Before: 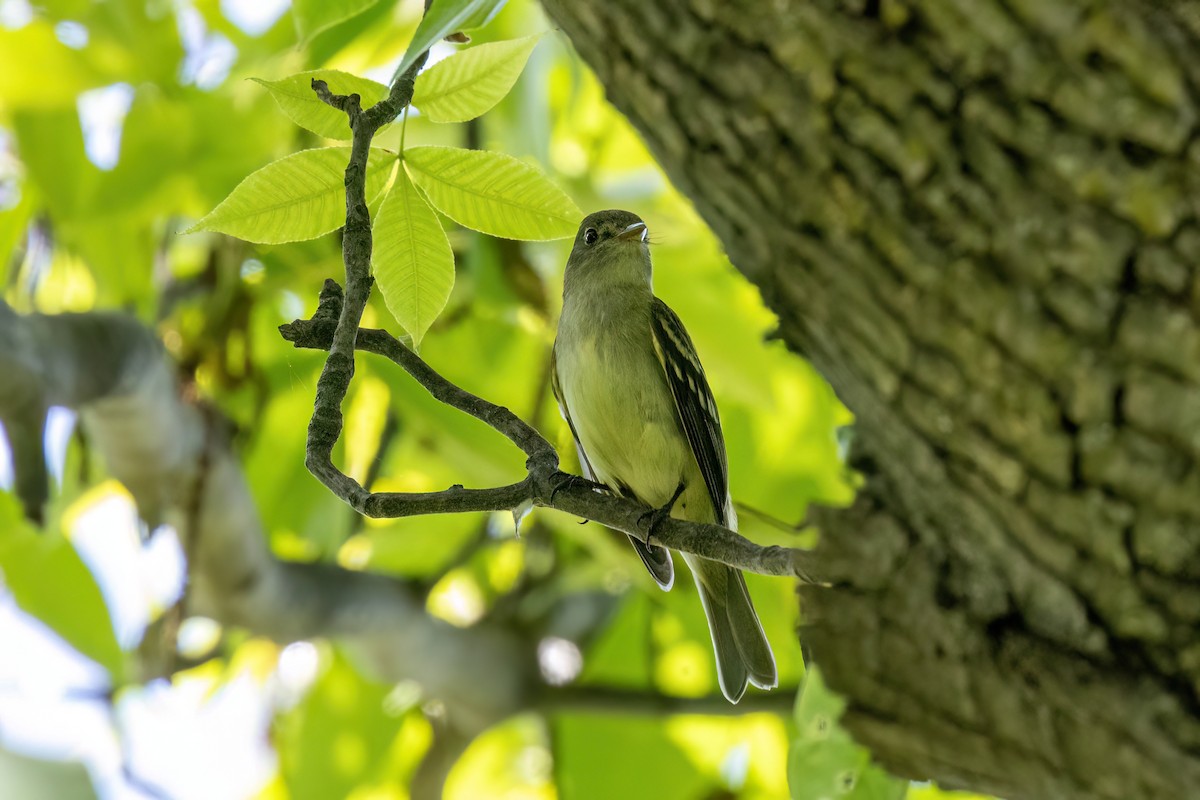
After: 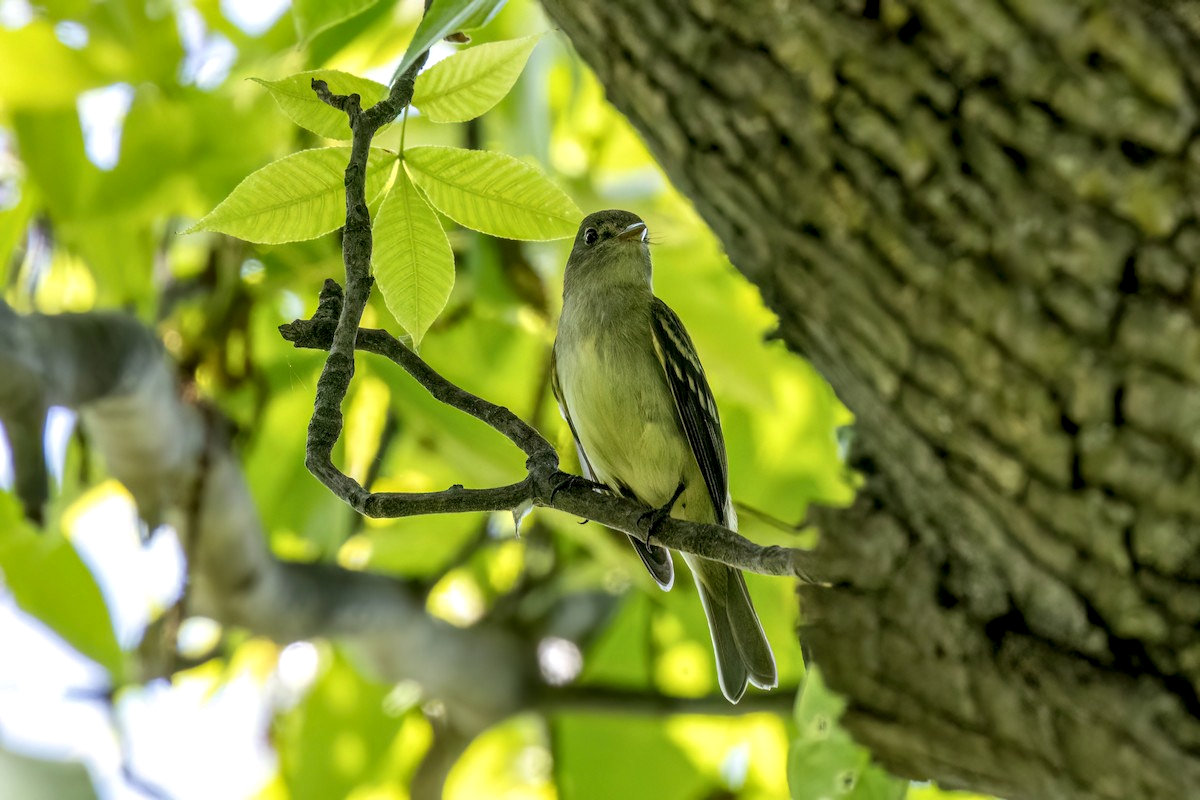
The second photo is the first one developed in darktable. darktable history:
contrast equalizer: octaves 7, y [[0.536, 0.565, 0.581, 0.516, 0.52, 0.491], [0.5 ×6], [0.5 ×6], [0 ×6], [0 ×6]], mix 0.315
exposure: compensate highlight preservation false
local contrast: on, module defaults
